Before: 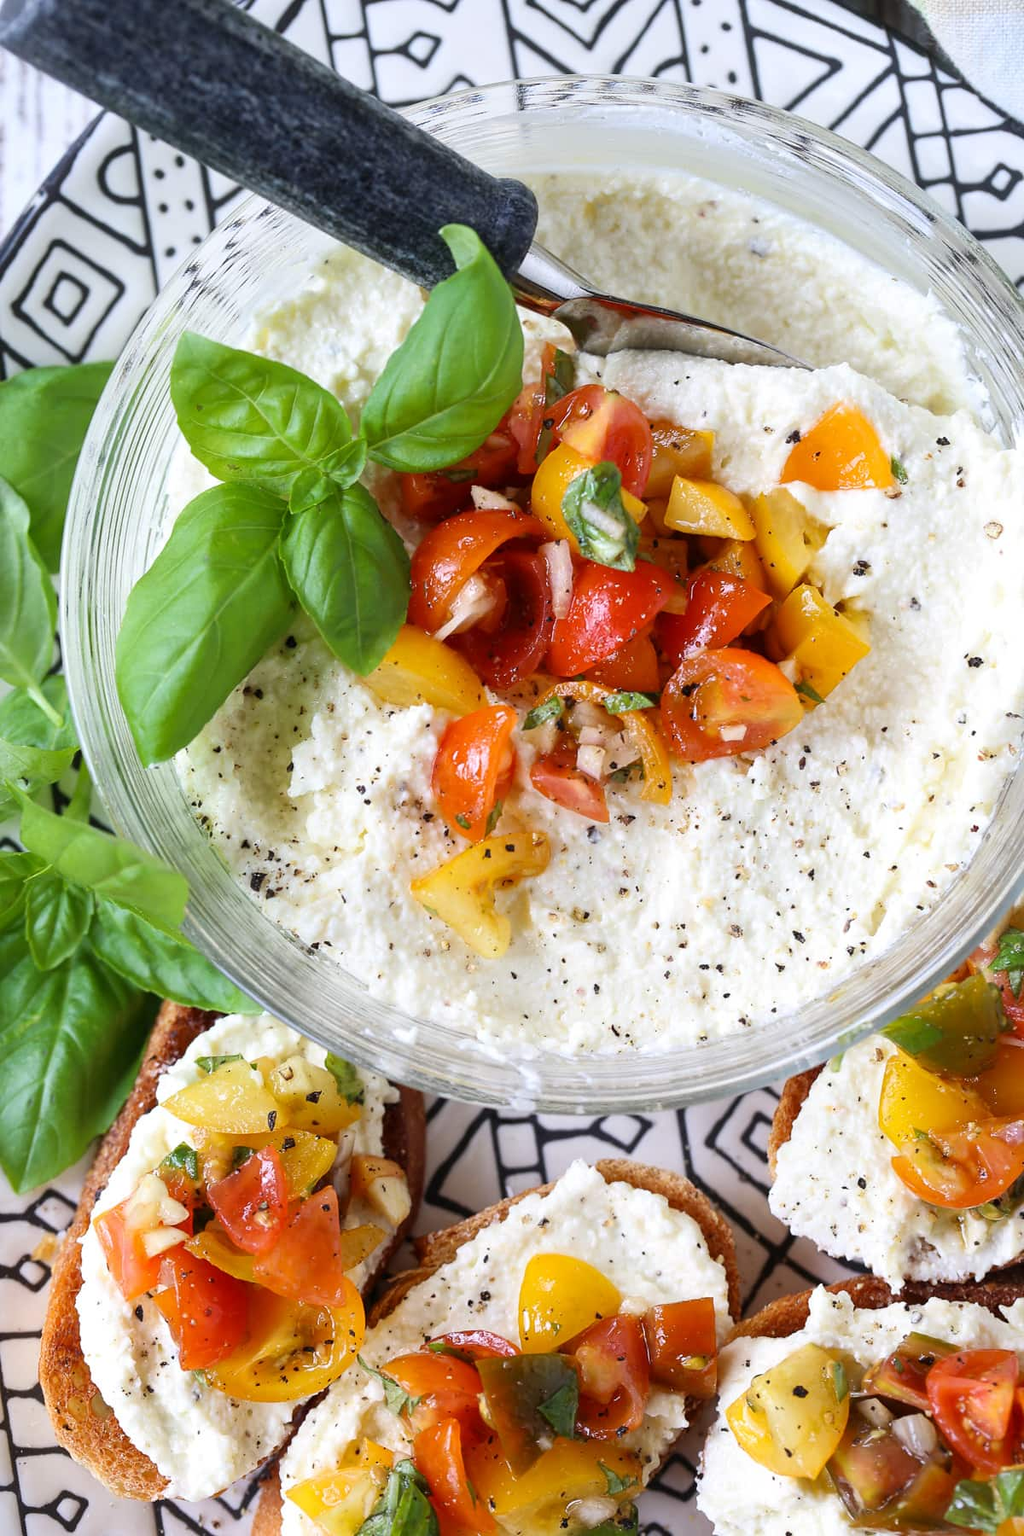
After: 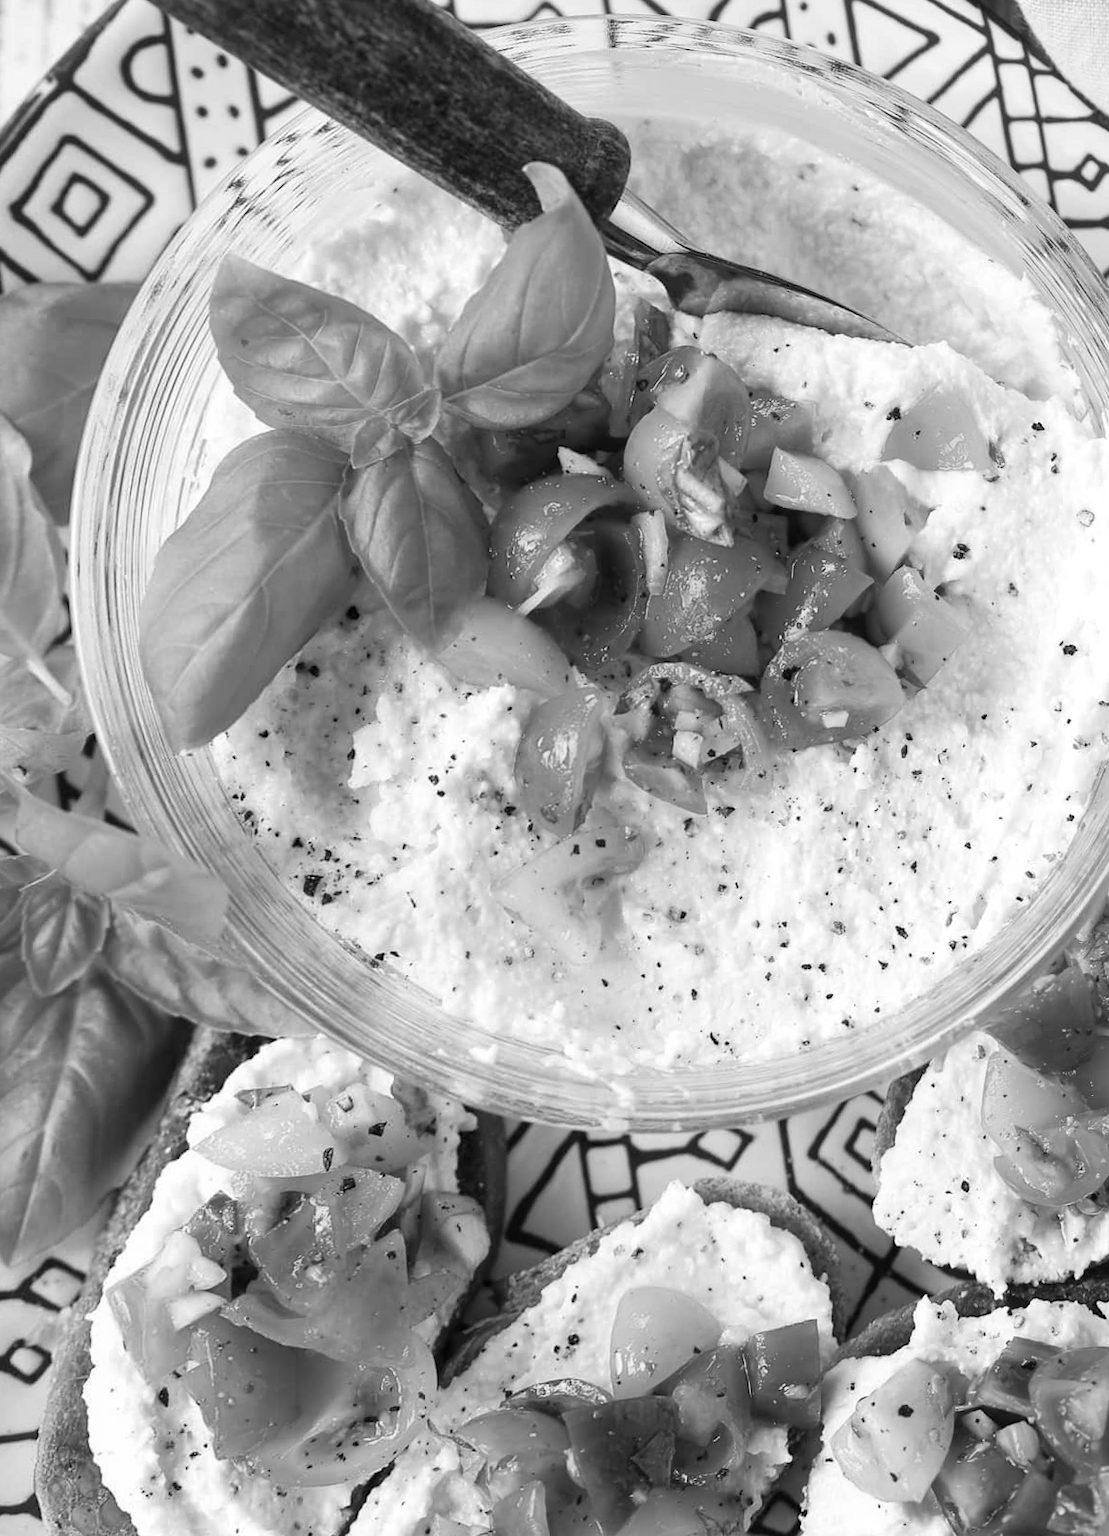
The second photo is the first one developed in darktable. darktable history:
monochrome: on, module defaults
exposure: compensate highlight preservation false
rotate and perspective: rotation -0.013°, lens shift (vertical) -0.027, lens shift (horizontal) 0.178, crop left 0.016, crop right 0.989, crop top 0.082, crop bottom 0.918
